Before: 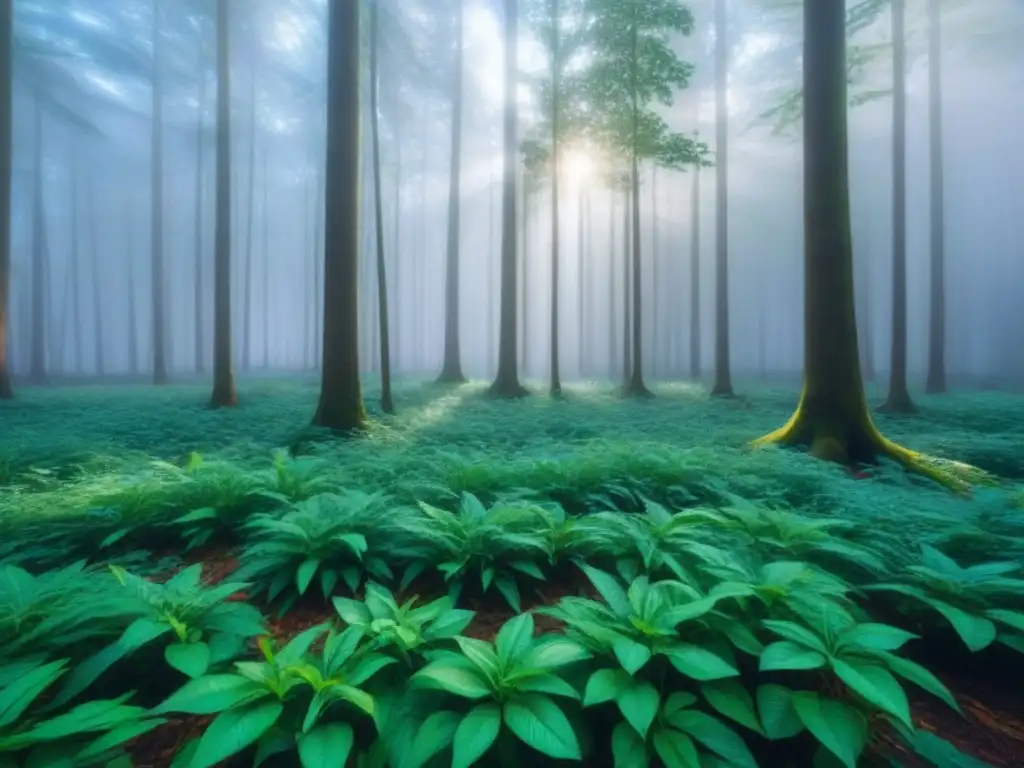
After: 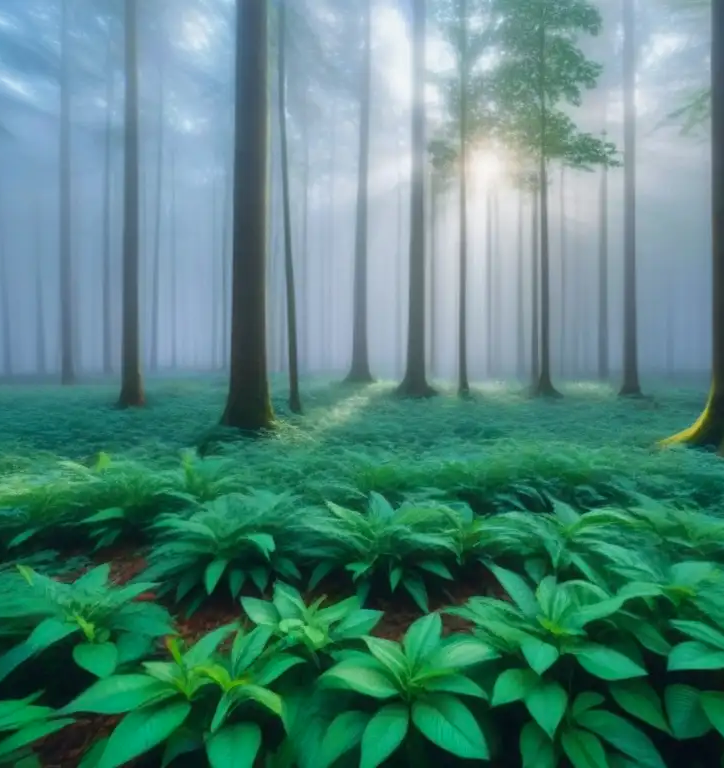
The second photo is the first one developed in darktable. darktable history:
crop and rotate: left 9.061%, right 20.142%
shadows and highlights: shadows -20, white point adjustment -2, highlights -35
